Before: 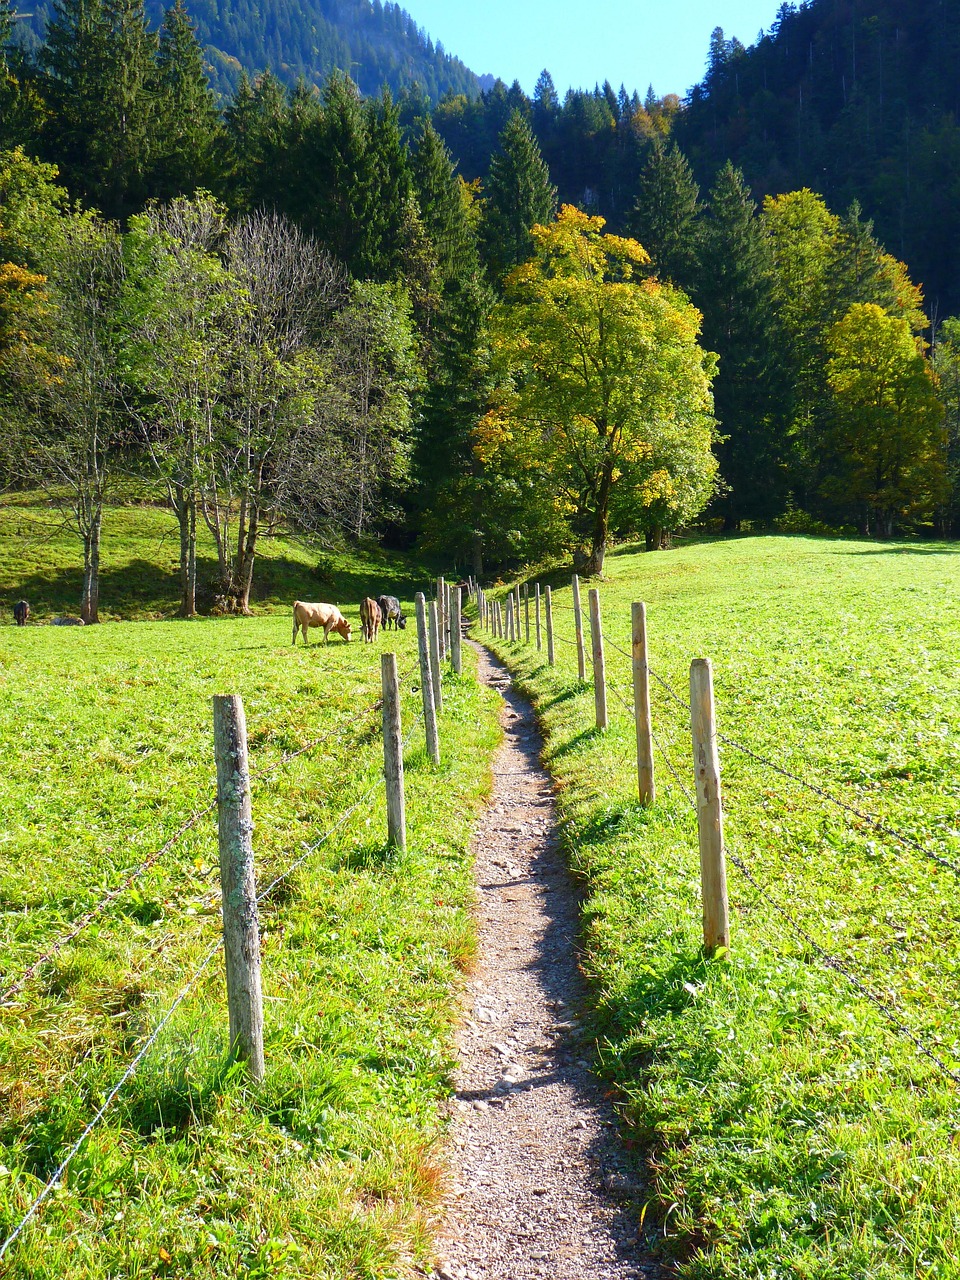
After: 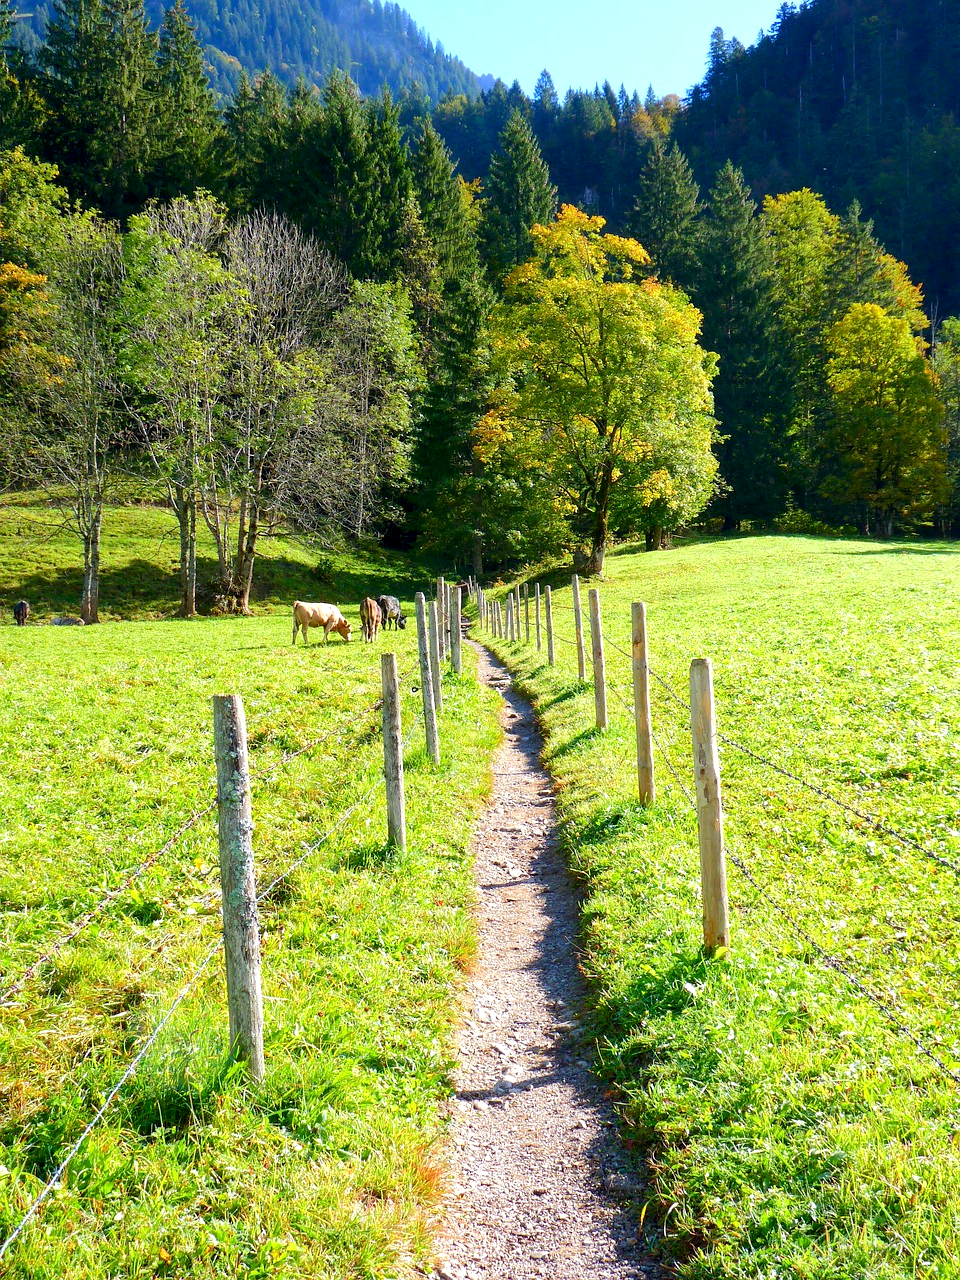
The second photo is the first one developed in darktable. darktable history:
exposure: black level correction 0.005, exposure 0.286 EV, compensate highlight preservation false
base curve: curves: ch0 [(0, 0) (0.262, 0.32) (0.722, 0.705) (1, 1)]
